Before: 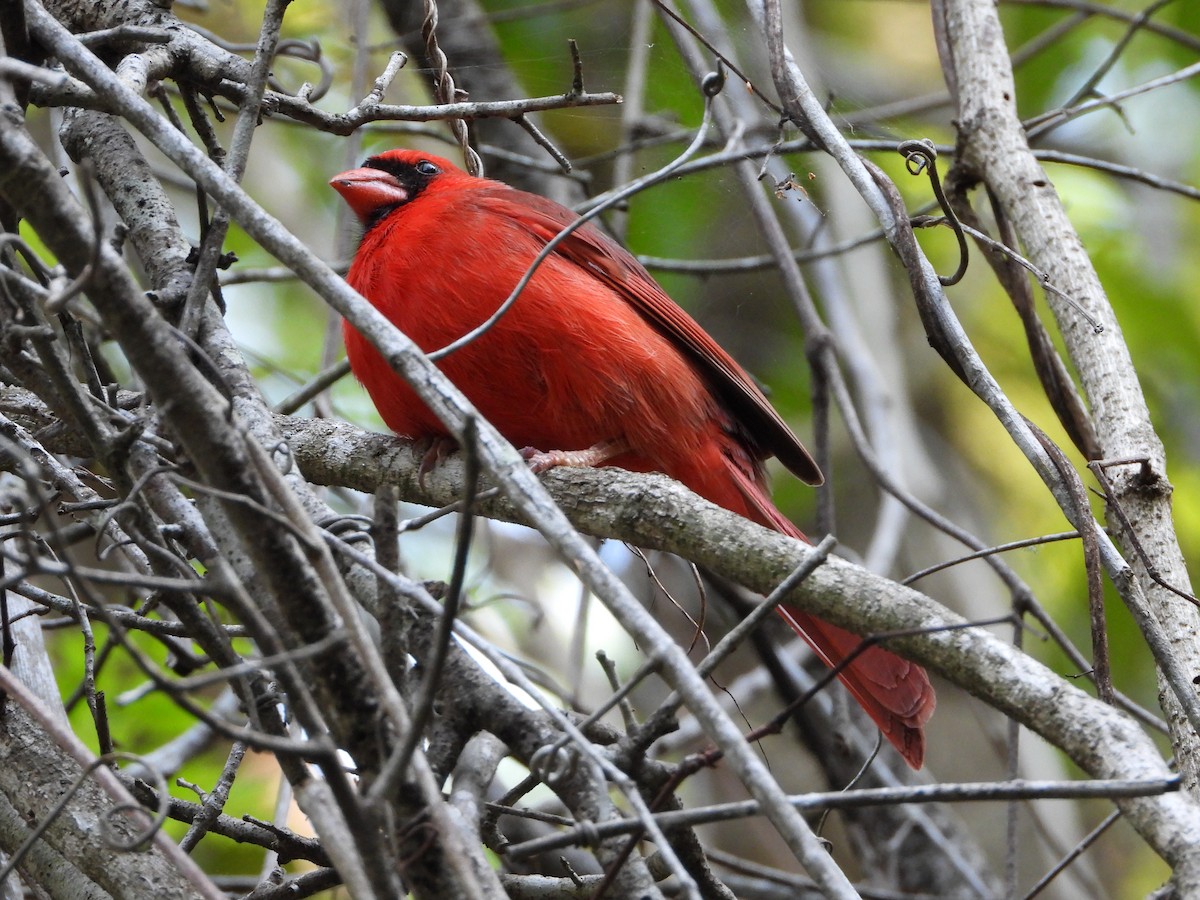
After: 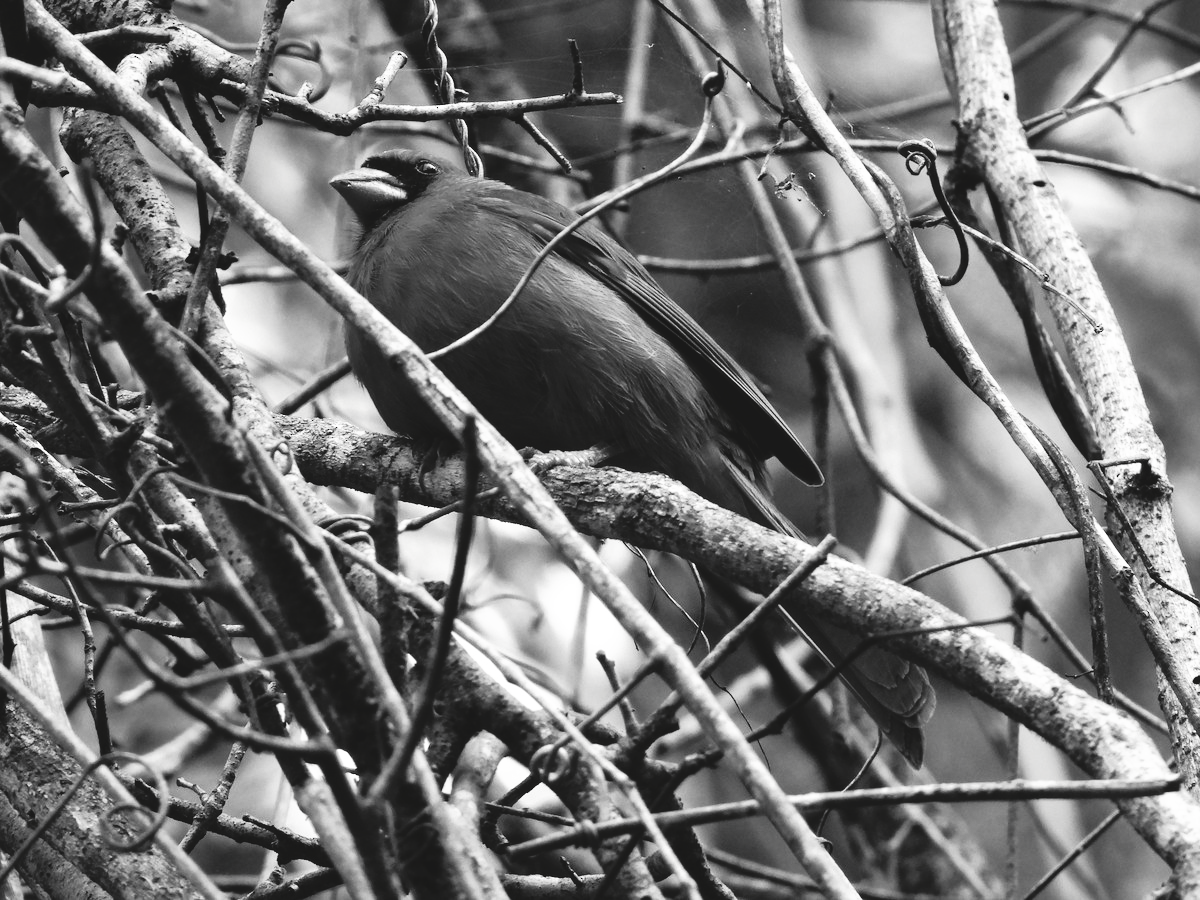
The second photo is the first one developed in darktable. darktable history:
tone curve: curves: ch0 [(0, 0) (0.003, 0.082) (0.011, 0.082) (0.025, 0.088) (0.044, 0.088) (0.069, 0.093) (0.1, 0.101) (0.136, 0.109) (0.177, 0.129) (0.224, 0.155) (0.277, 0.214) (0.335, 0.289) (0.399, 0.378) (0.468, 0.476) (0.543, 0.589) (0.623, 0.713) (0.709, 0.826) (0.801, 0.908) (0.898, 0.98) (1, 1)], preserve colors none
color look up table: target L [89.53, 89.53, 85.63, 85.63, 83.84, 76.61, 63.48, 56.57, 47.24, 46.43, 19.4, 200.09, 100.34, 83.84, 79.88, 71.96, 68.12, 67.49, 54.76, 53.39, 48.64, 52.01, 46.03, 45.36, 32.03, 24.87, 21.7, 1.645, 90.24, 76.98, 85.27, 60.68, 61.19, 80.6, 54.56, 56.83, 39.9, 52.27, 33.74, 41.83, 18.94, 25.76, 91.64, 85.98, 84.56, 65.49, 56.83, 55.8, 24.87], target a [-0.003, -0.003, 0, 0, -0.002, -0.002, 0.001 ×4, 0, 0, 0, -0.002, 0, 0.001, 0, 0.001 ×5, 0, 0.001, 0.001, 0, 0, -0.153, -0.003, 0, -0.002, 0.001, 0.001, 0, 0.001 ×6, -0.127, 0, -0.1, -0.001, -0.001, 0.001, 0.001, 0.001, 0], target b [0.026, 0.026, 0.002, 0.002, 0.025, 0.025, -0.004, -0.004, -0.007, 0, -0.002, 0, 0, 0.025, 0.003, -0.004, 0.003, -0.004, -0.007, -0.003, -0.007, -0.004, 0, -0.005, -0.005, -0.002, -0.002, 1.891, 0.026, 0.003, 0.025, -0.004, -0.004, 0.003, -0.007, -0.004 ×4, -0.005, 1.61, -0.002, 1.239, 0.003, 0.003, -0.004, -0.004, -0.004, -0.002], num patches 49
